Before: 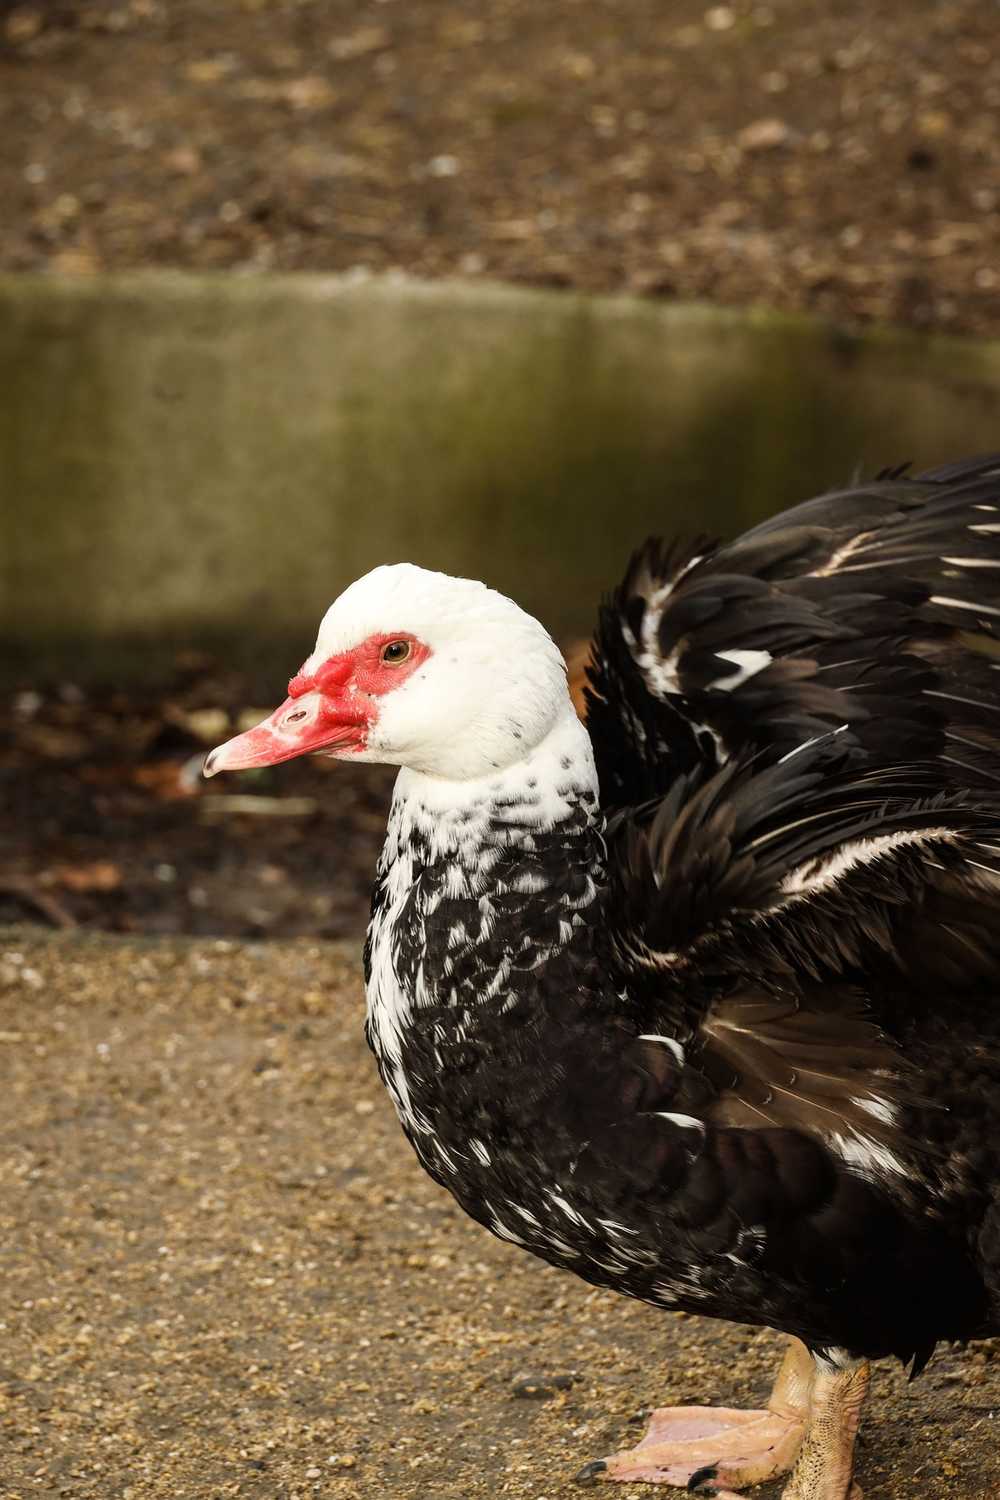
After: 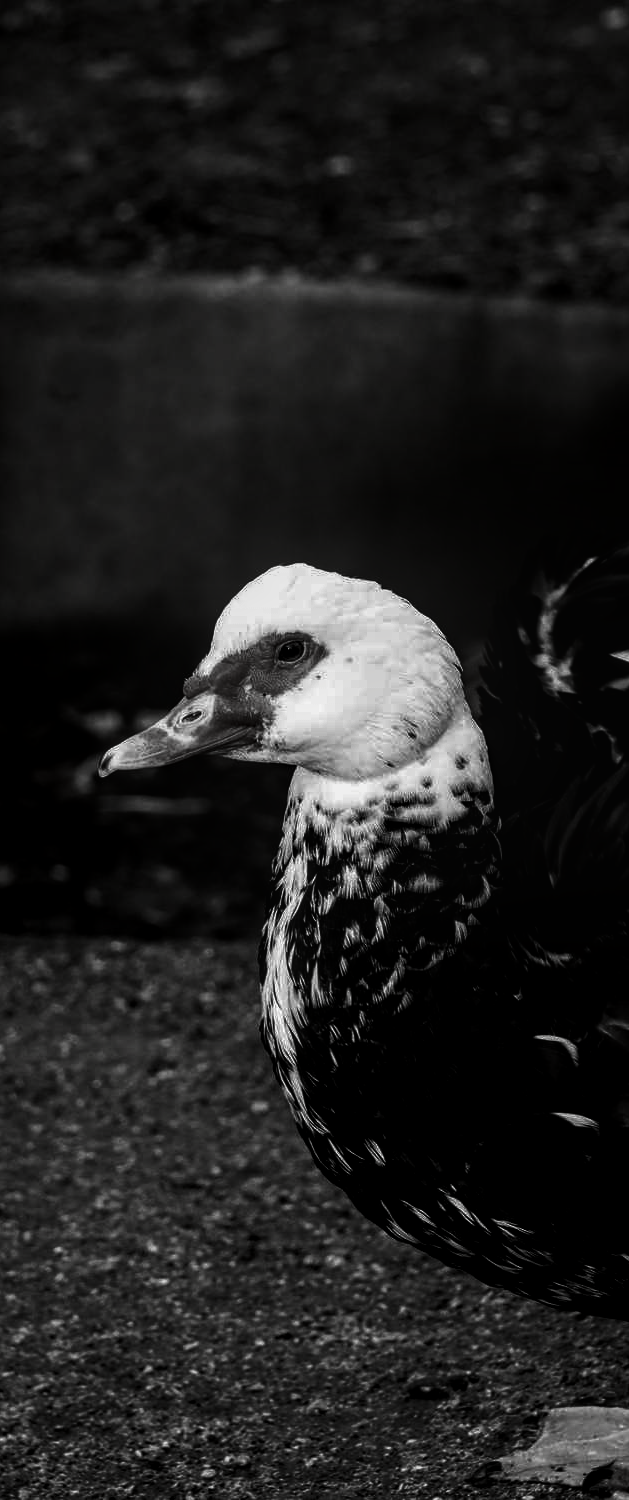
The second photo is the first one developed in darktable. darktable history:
crop: left 10.557%, right 26.53%
shadows and highlights: shadows -21.87, highlights 99.34, soften with gaussian
local contrast: on, module defaults
contrast brightness saturation: contrast 0.024, brightness -0.986, saturation -0.986
